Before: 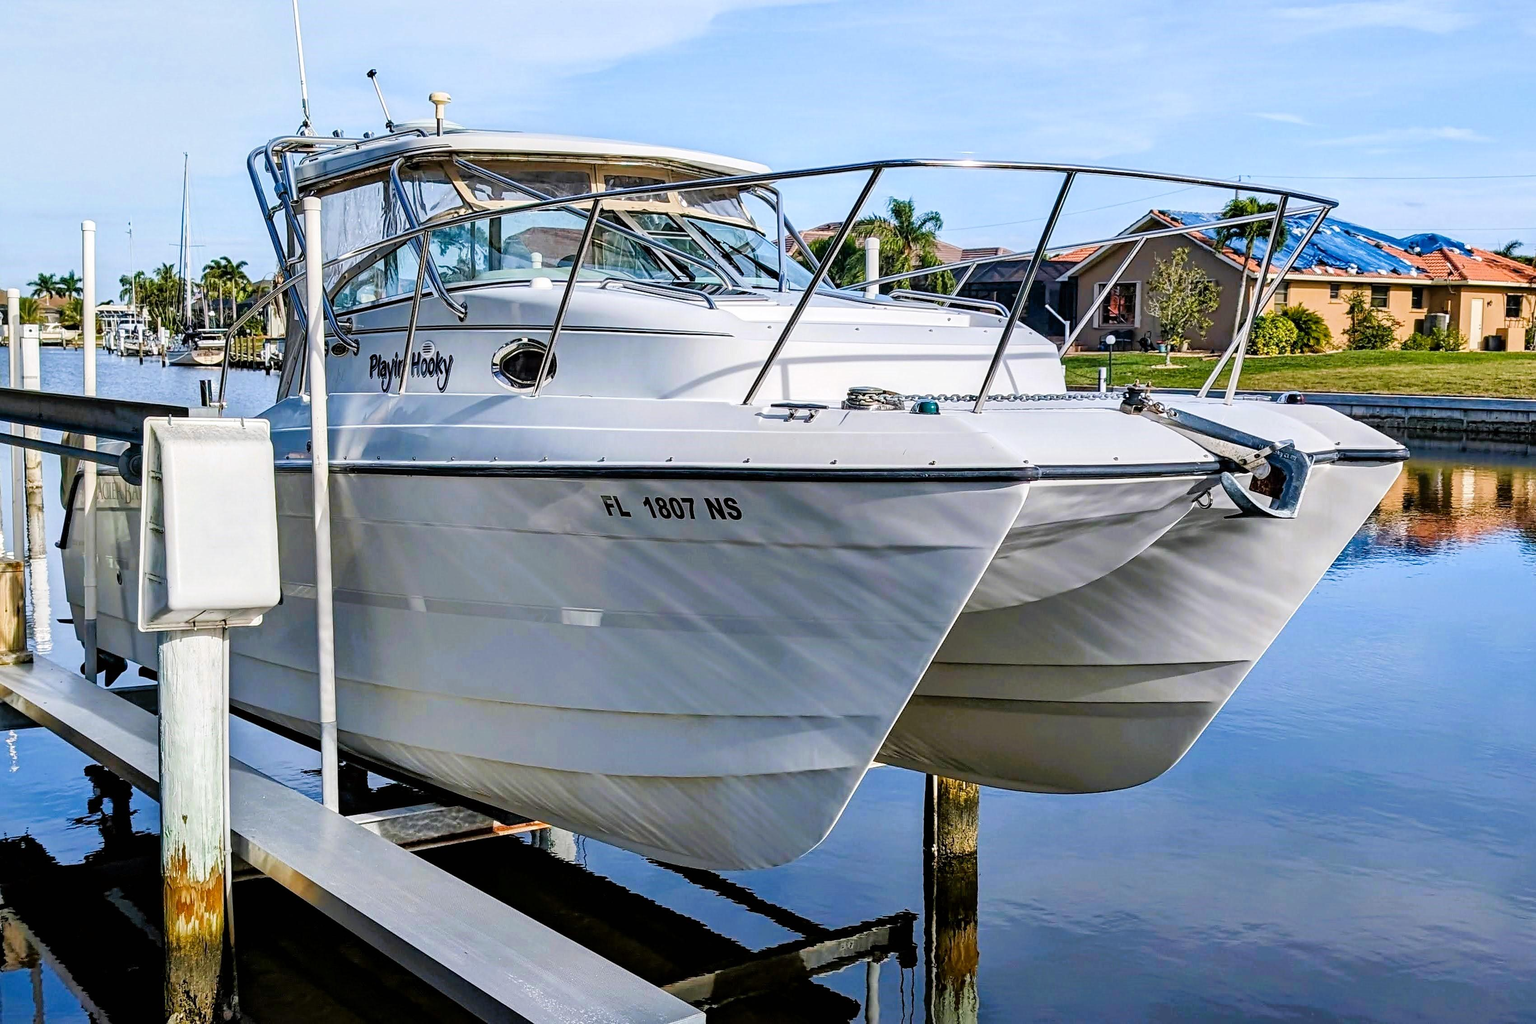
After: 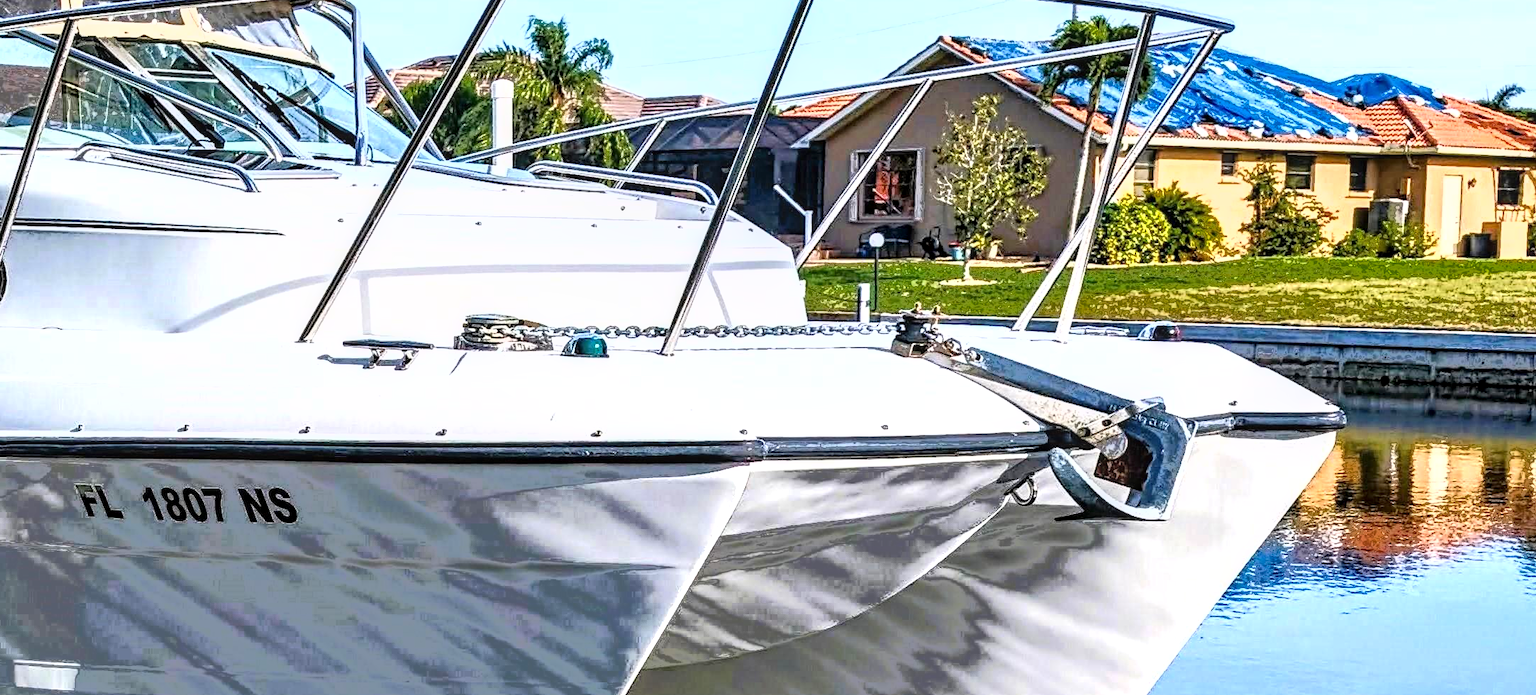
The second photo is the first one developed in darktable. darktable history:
local contrast: detail 130%
exposure: exposure 0.74 EV, compensate highlight preservation false
fill light: exposure -0.73 EV, center 0.69, width 2.2
crop: left 36.005%, top 18.293%, right 0.31%, bottom 38.444%
tone equalizer: on, module defaults
